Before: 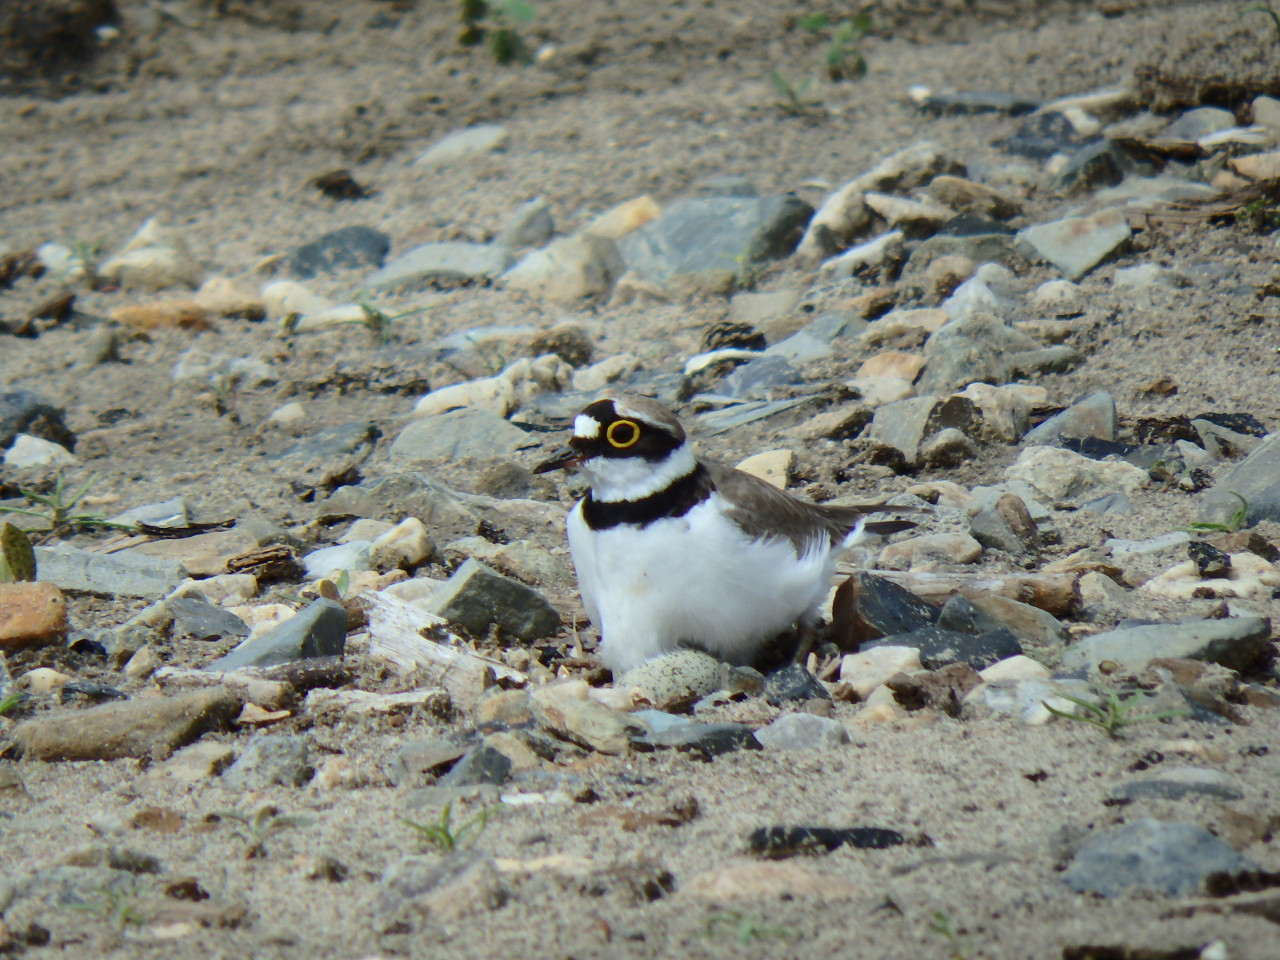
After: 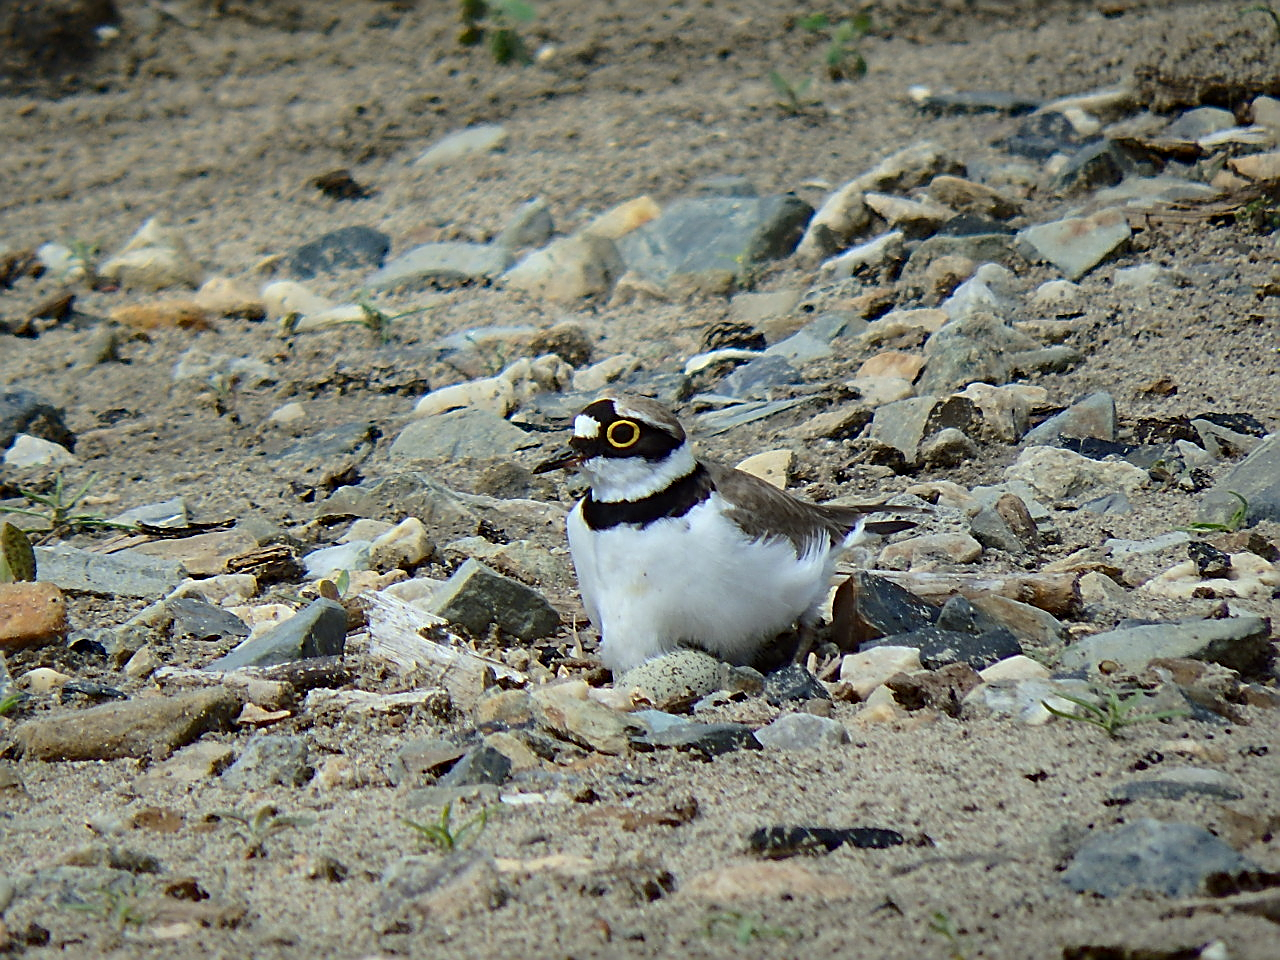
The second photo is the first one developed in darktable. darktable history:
haze removal: adaptive false
sharpen: radius 1.697, amount 1.289
